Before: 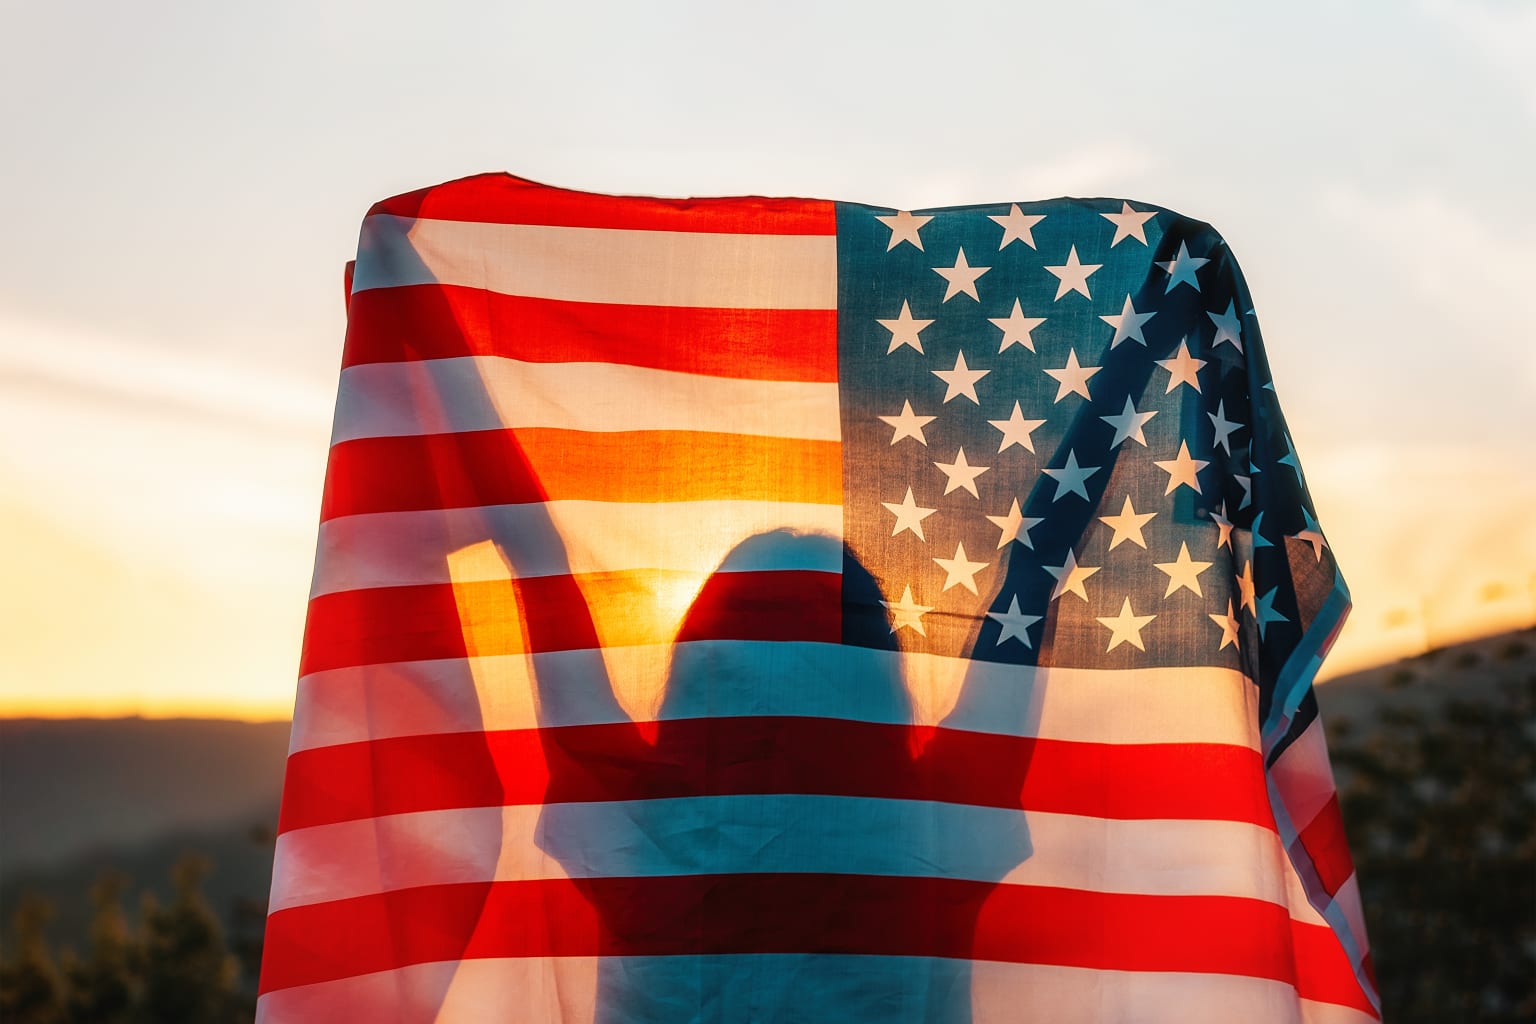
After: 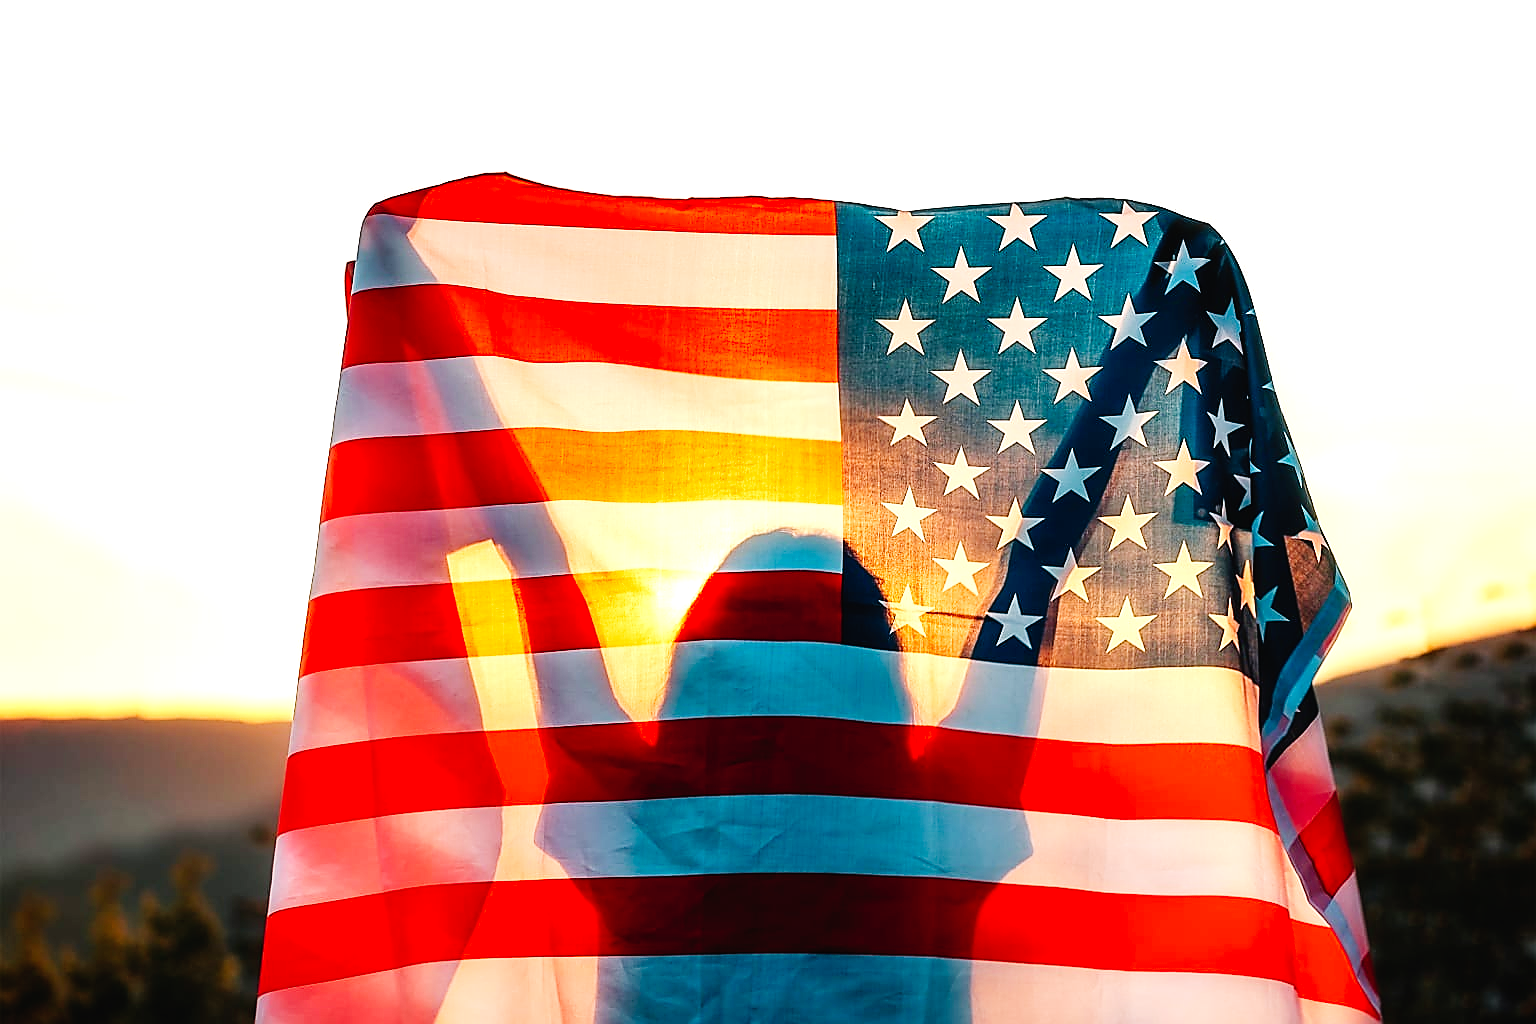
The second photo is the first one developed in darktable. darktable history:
tone curve: curves: ch0 [(0, 0.01) (0.133, 0.057) (0.338, 0.327) (0.494, 0.55) (0.726, 0.807) (1, 1)]; ch1 [(0, 0) (0.346, 0.324) (0.45, 0.431) (0.5, 0.5) (0.522, 0.517) (0.543, 0.578) (1, 1)]; ch2 [(0, 0) (0.44, 0.424) (0.501, 0.499) (0.564, 0.611) (0.622, 0.667) (0.707, 0.746) (1, 1)], preserve colors none
exposure: exposure 0.641 EV, compensate highlight preservation false
sharpen: radius 1.397, amount 1.233, threshold 0.762
